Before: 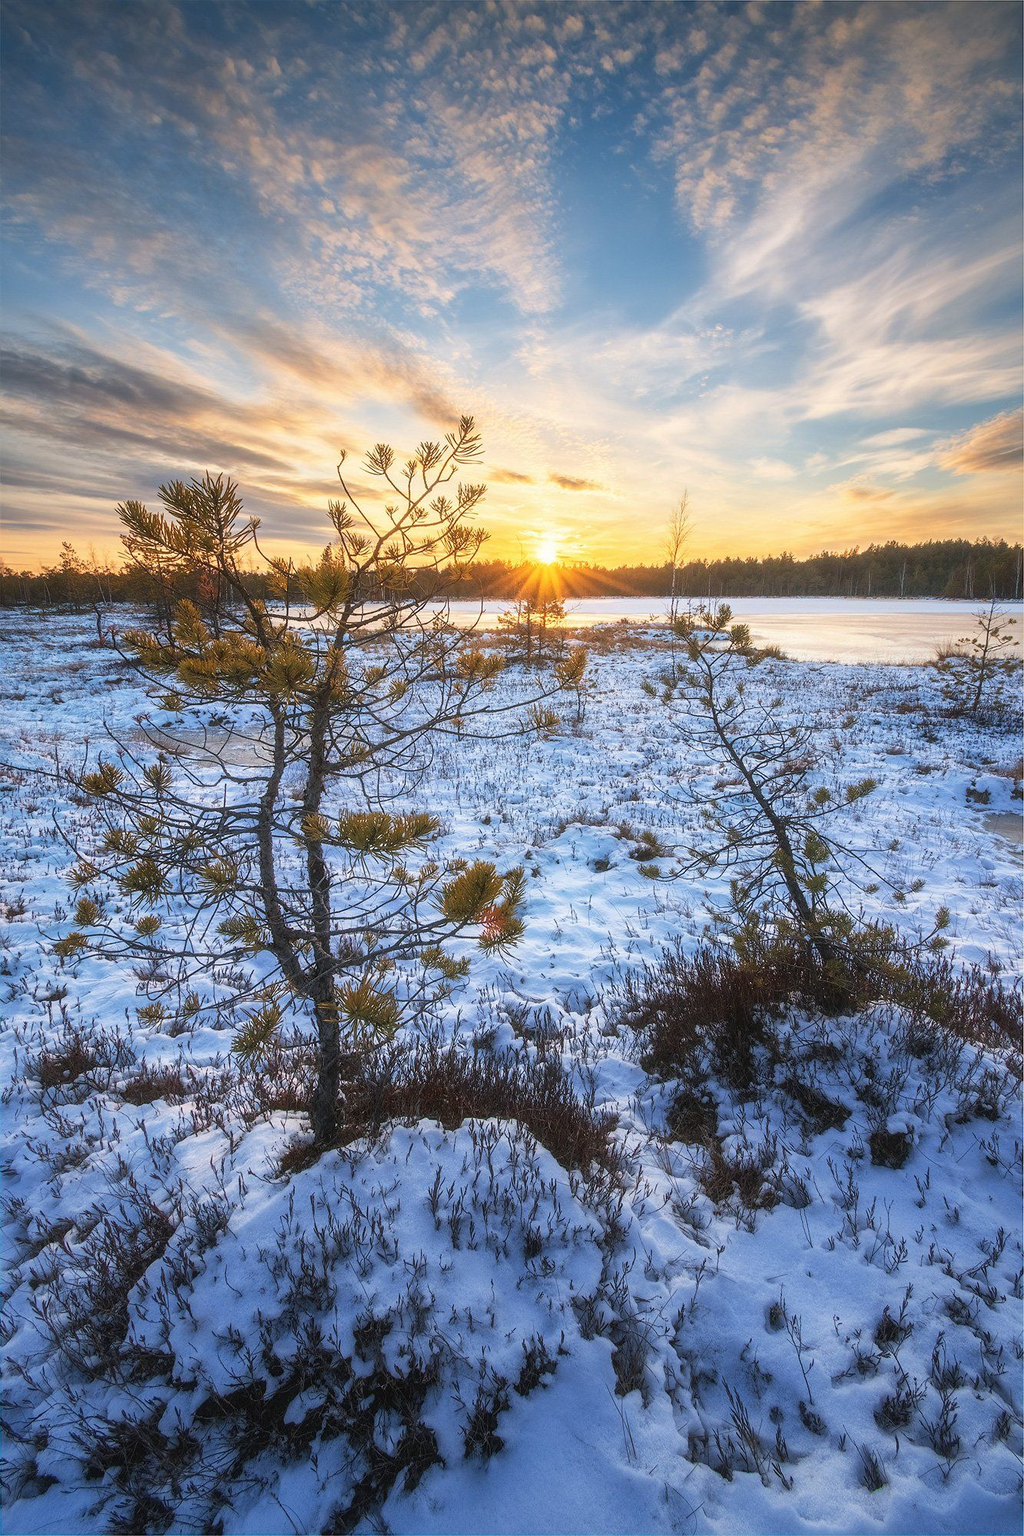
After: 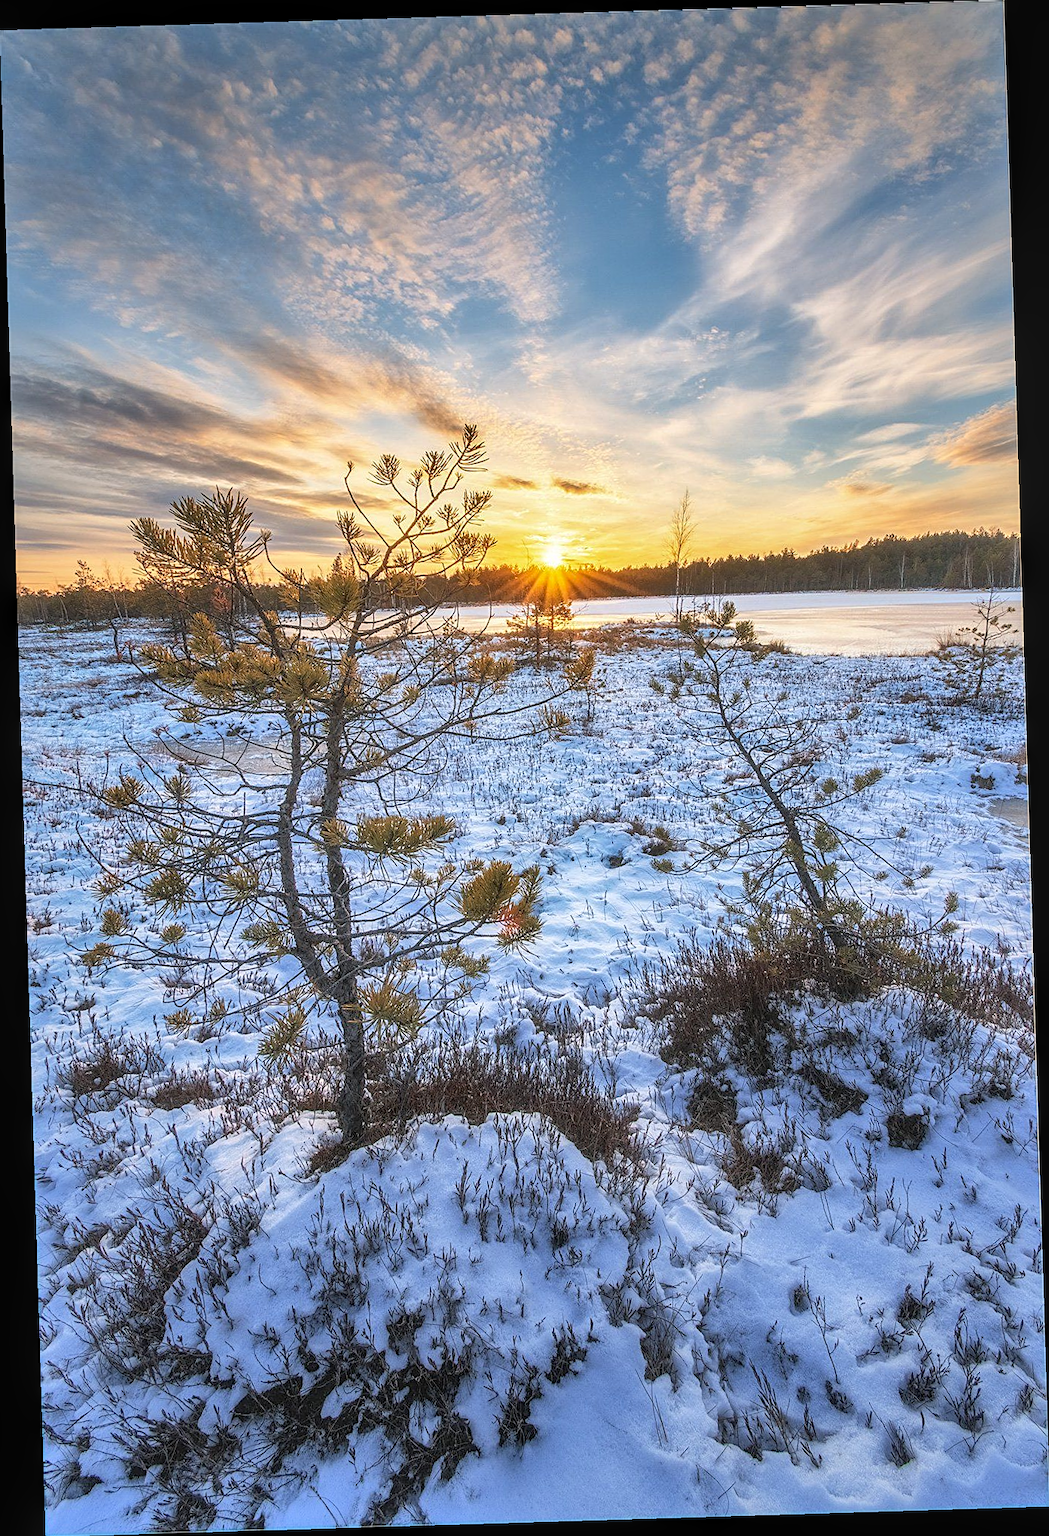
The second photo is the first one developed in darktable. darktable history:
contrast brightness saturation: brightness 0.15
sharpen: on, module defaults
rotate and perspective: rotation -1.75°, automatic cropping off
shadows and highlights: low approximation 0.01, soften with gaussian
local contrast: on, module defaults
